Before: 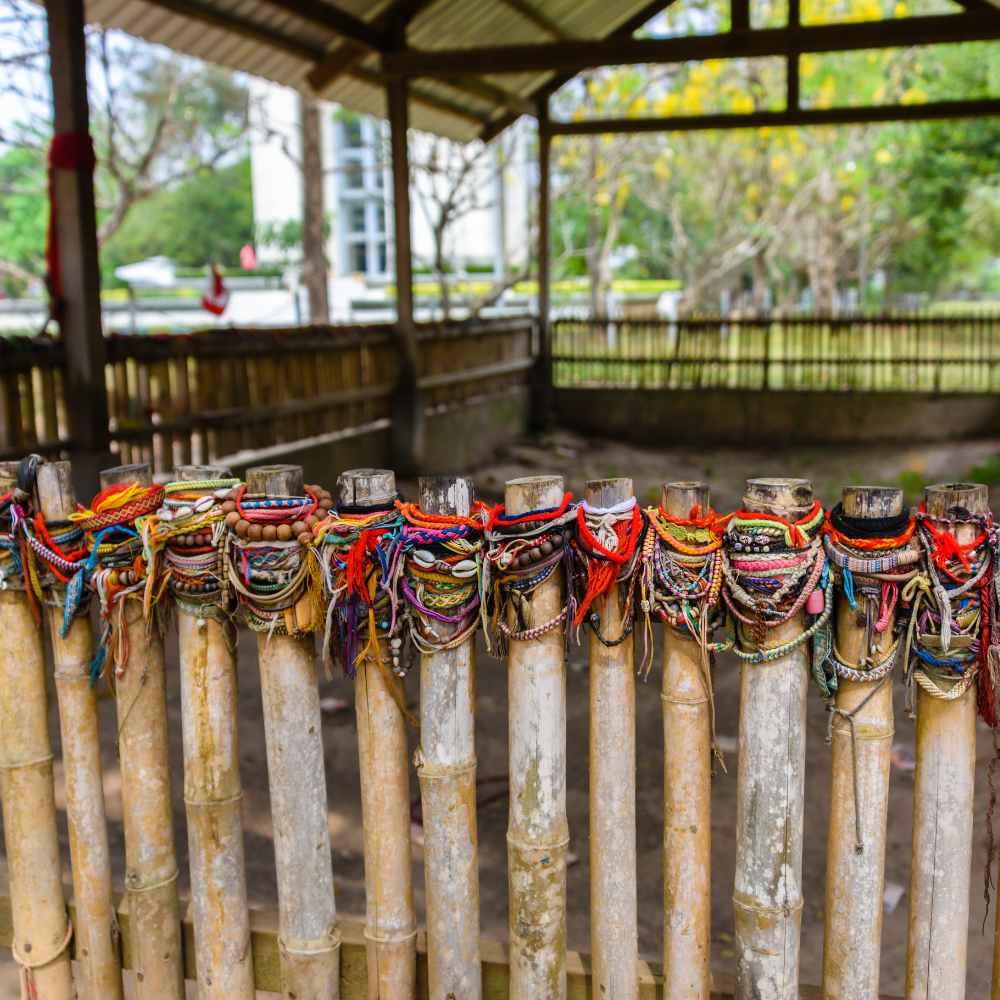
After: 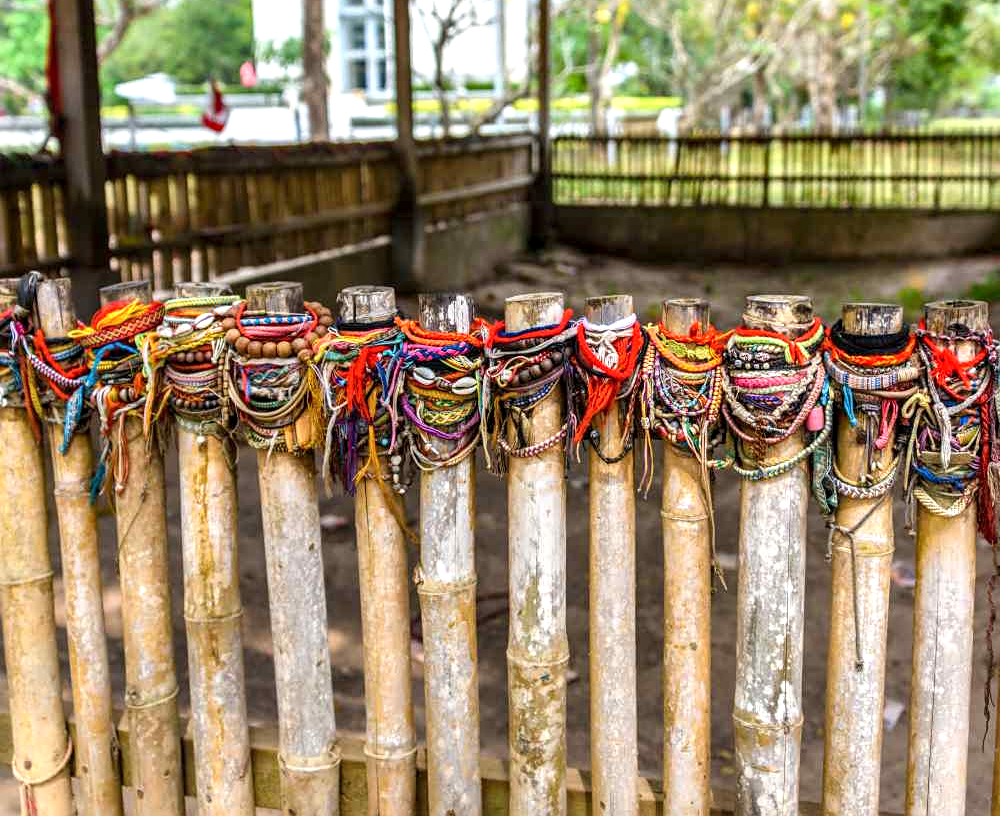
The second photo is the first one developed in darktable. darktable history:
sharpen: amount 0.215
exposure: black level correction 0.001, exposure 0.498 EV, compensate exposure bias true, compensate highlight preservation false
crop and rotate: top 18.345%
local contrast: detail 130%
